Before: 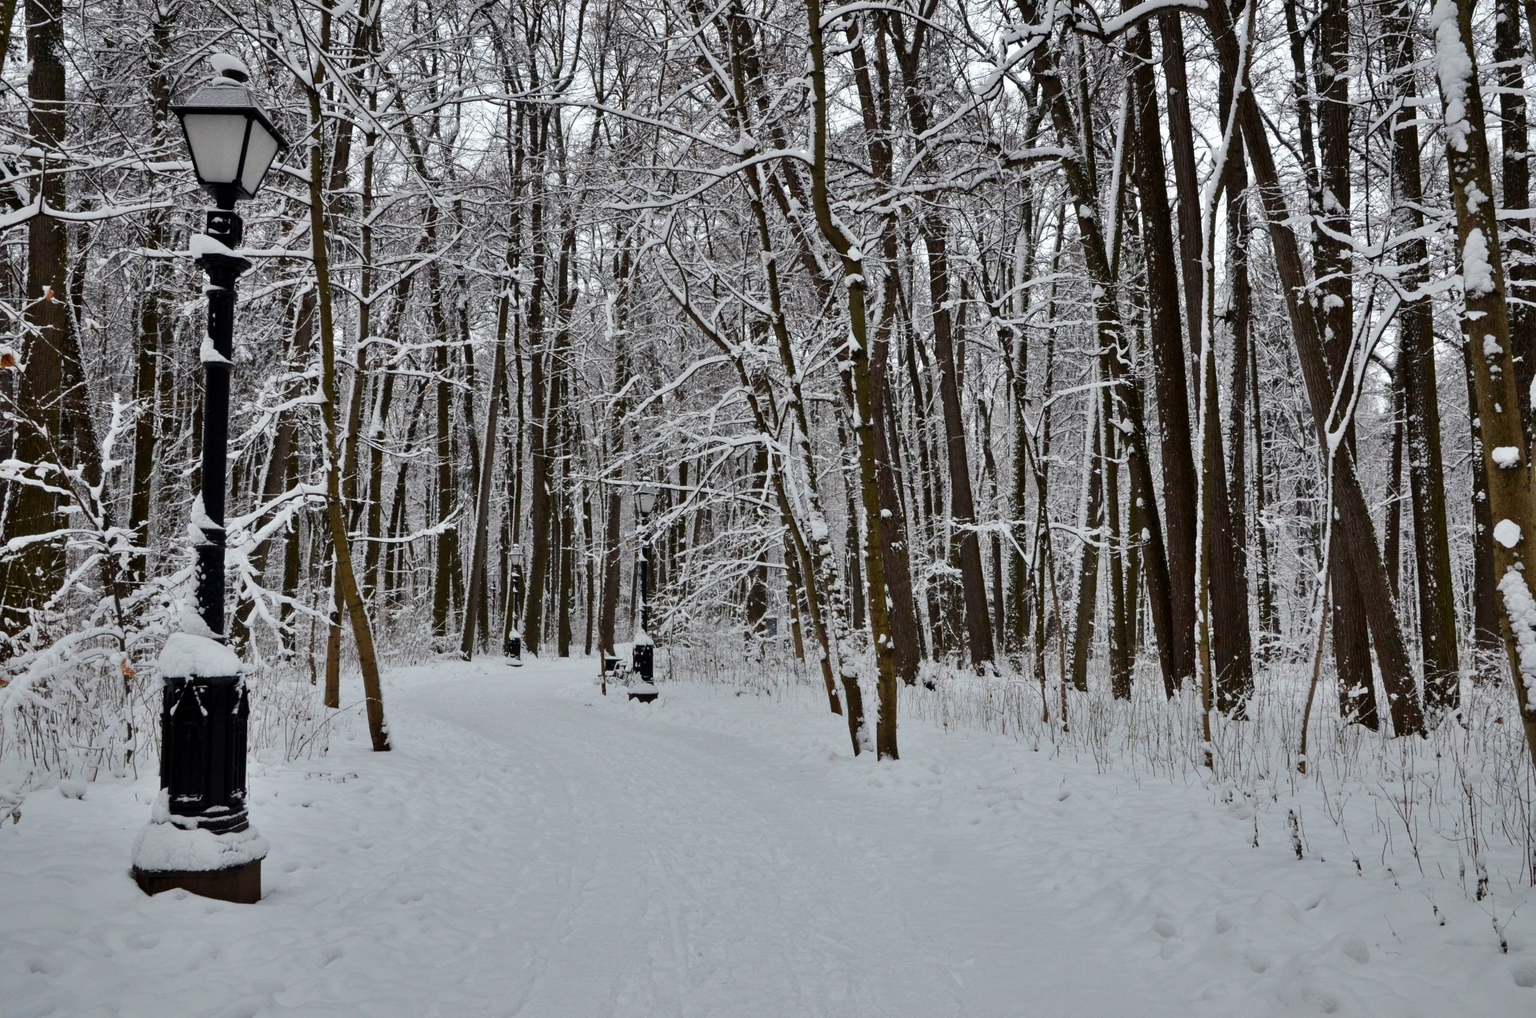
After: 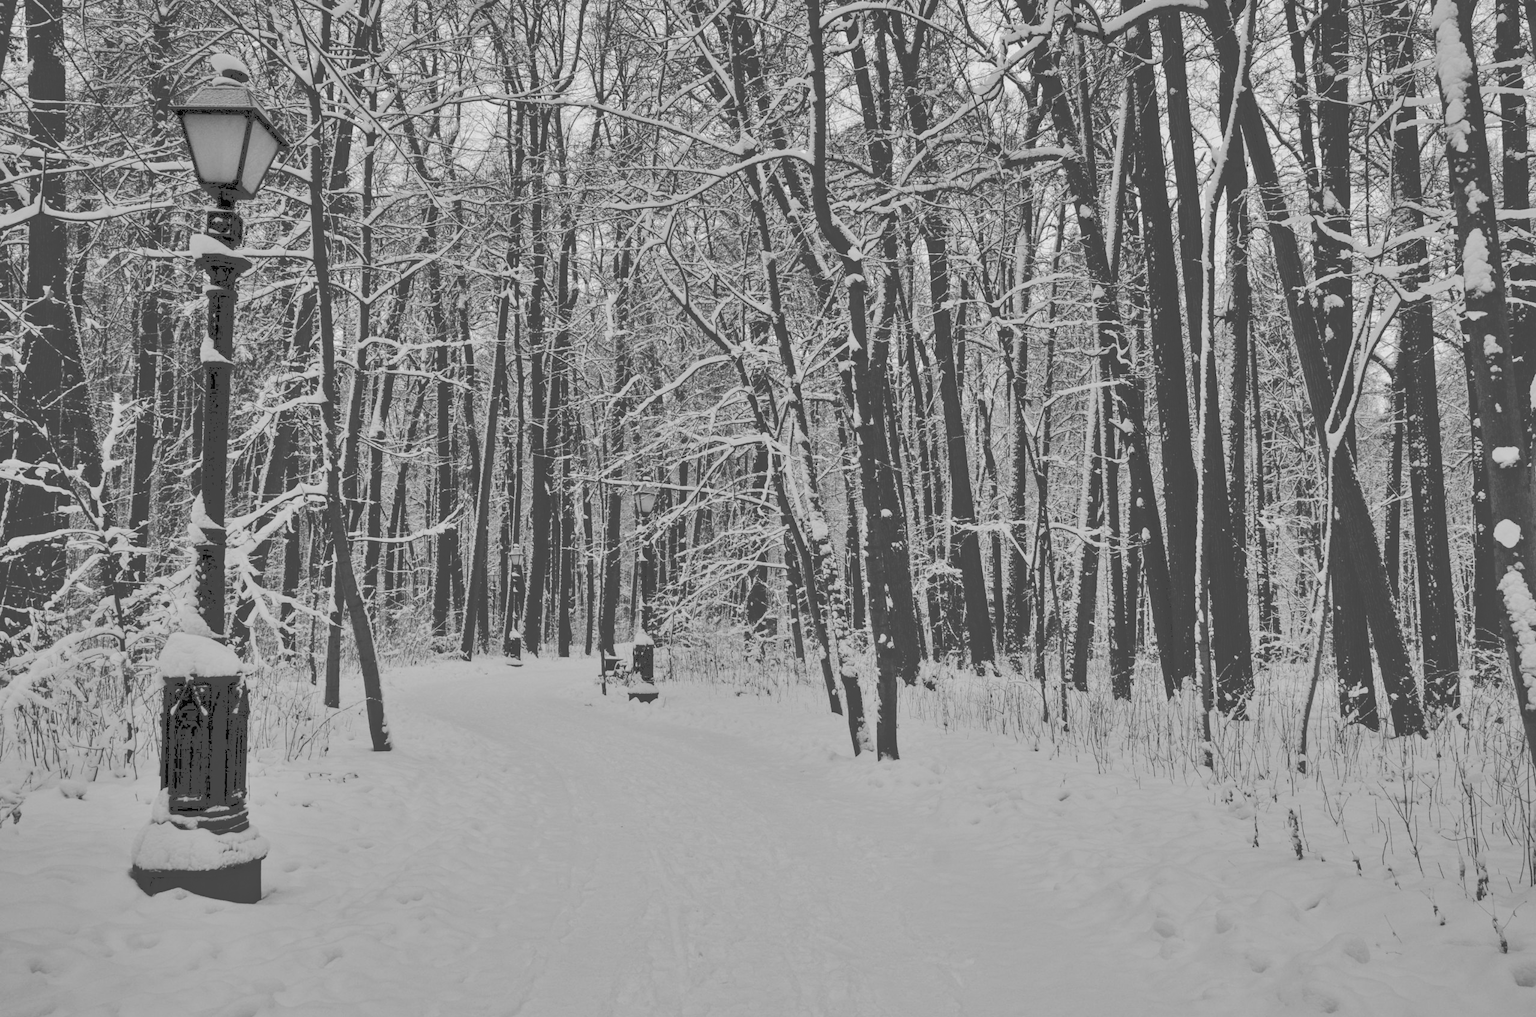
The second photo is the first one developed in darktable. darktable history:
color balance rgb: linear chroma grading › global chroma 15%, perceptual saturation grading › global saturation 30%
tone curve: curves: ch0 [(0, 0) (0.003, 0.301) (0.011, 0.302) (0.025, 0.307) (0.044, 0.313) (0.069, 0.316) (0.1, 0.322) (0.136, 0.325) (0.177, 0.341) (0.224, 0.358) (0.277, 0.386) (0.335, 0.429) (0.399, 0.486) (0.468, 0.556) (0.543, 0.644) (0.623, 0.728) (0.709, 0.796) (0.801, 0.854) (0.898, 0.908) (1, 1)], preserve colors none
local contrast: detail 110%
monochrome: a 26.22, b 42.67, size 0.8
